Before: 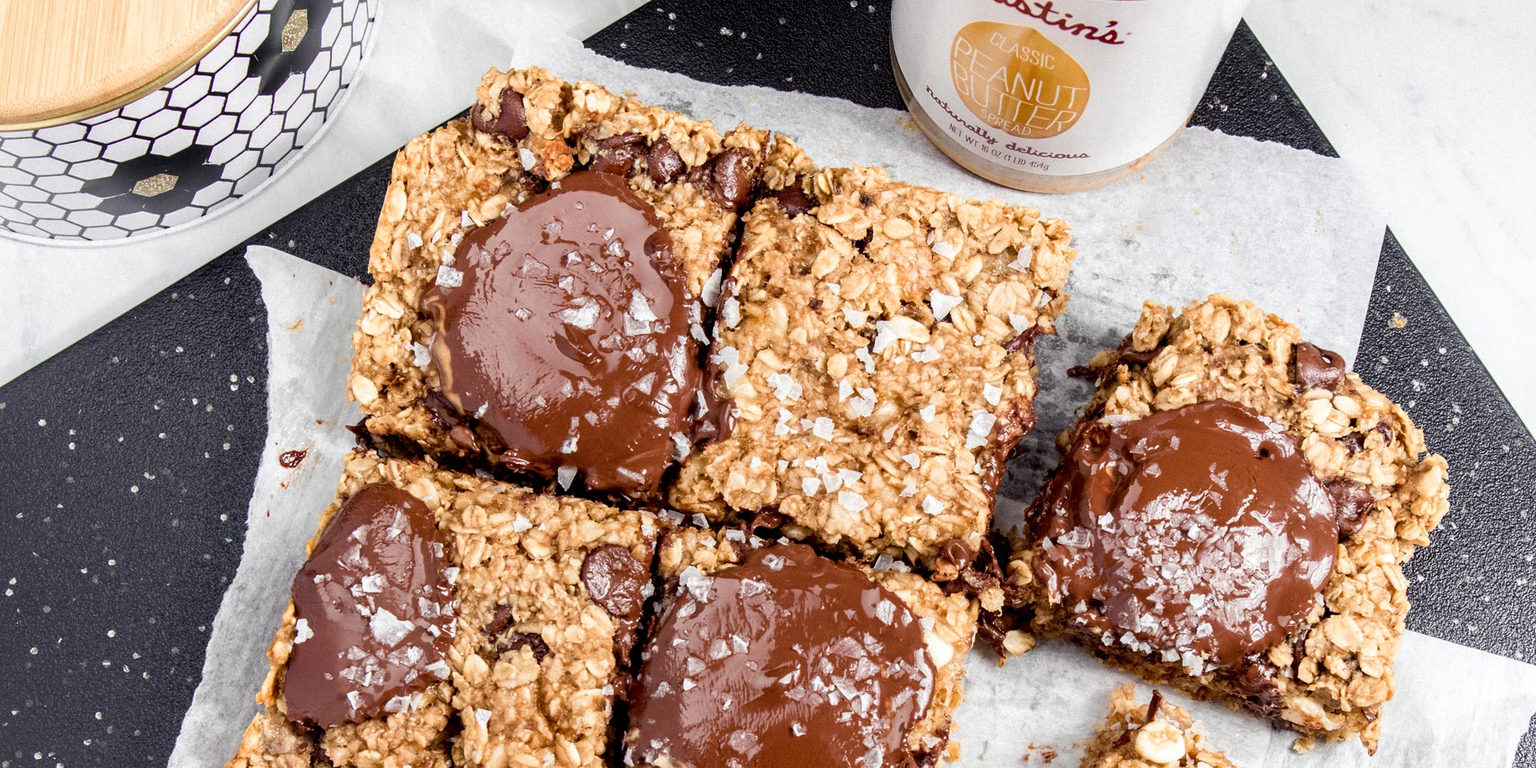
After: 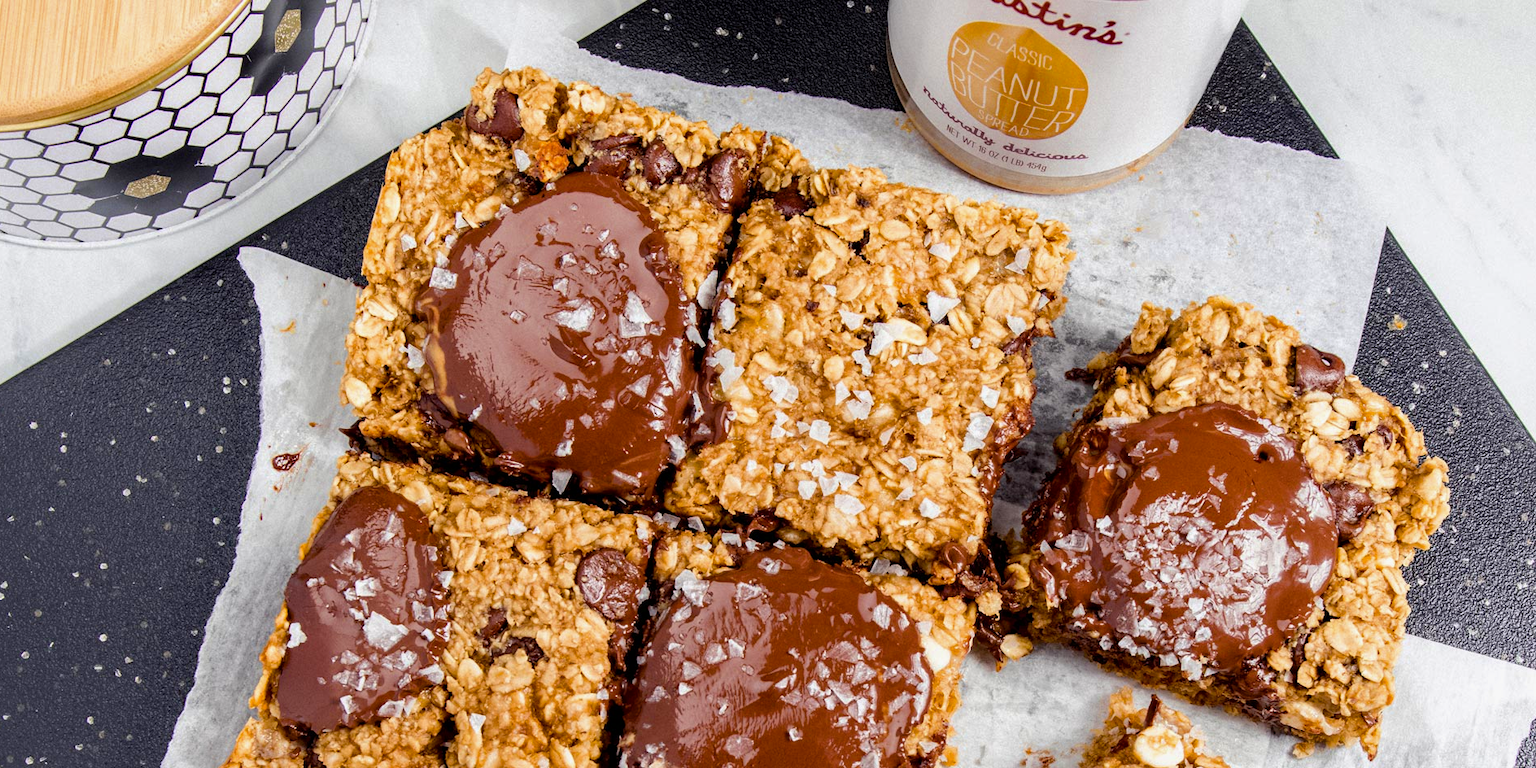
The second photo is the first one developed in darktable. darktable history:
crop and rotate: left 0.614%, top 0.179%, bottom 0.309%
shadows and highlights: shadows -20, white point adjustment -2, highlights -35
color balance rgb: perceptual saturation grading › global saturation 25%, global vibrance 20%
color zones: curves: ch0 [(0.068, 0.464) (0.25, 0.5) (0.48, 0.508) (0.75, 0.536) (0.886, 0.476) (0.967, 0.456)]; ch1 [(0.066, 0.456) (0.25, 0.5) (0.616, 0.508) (0.746, 0.56) (0.934, 0.444)]
